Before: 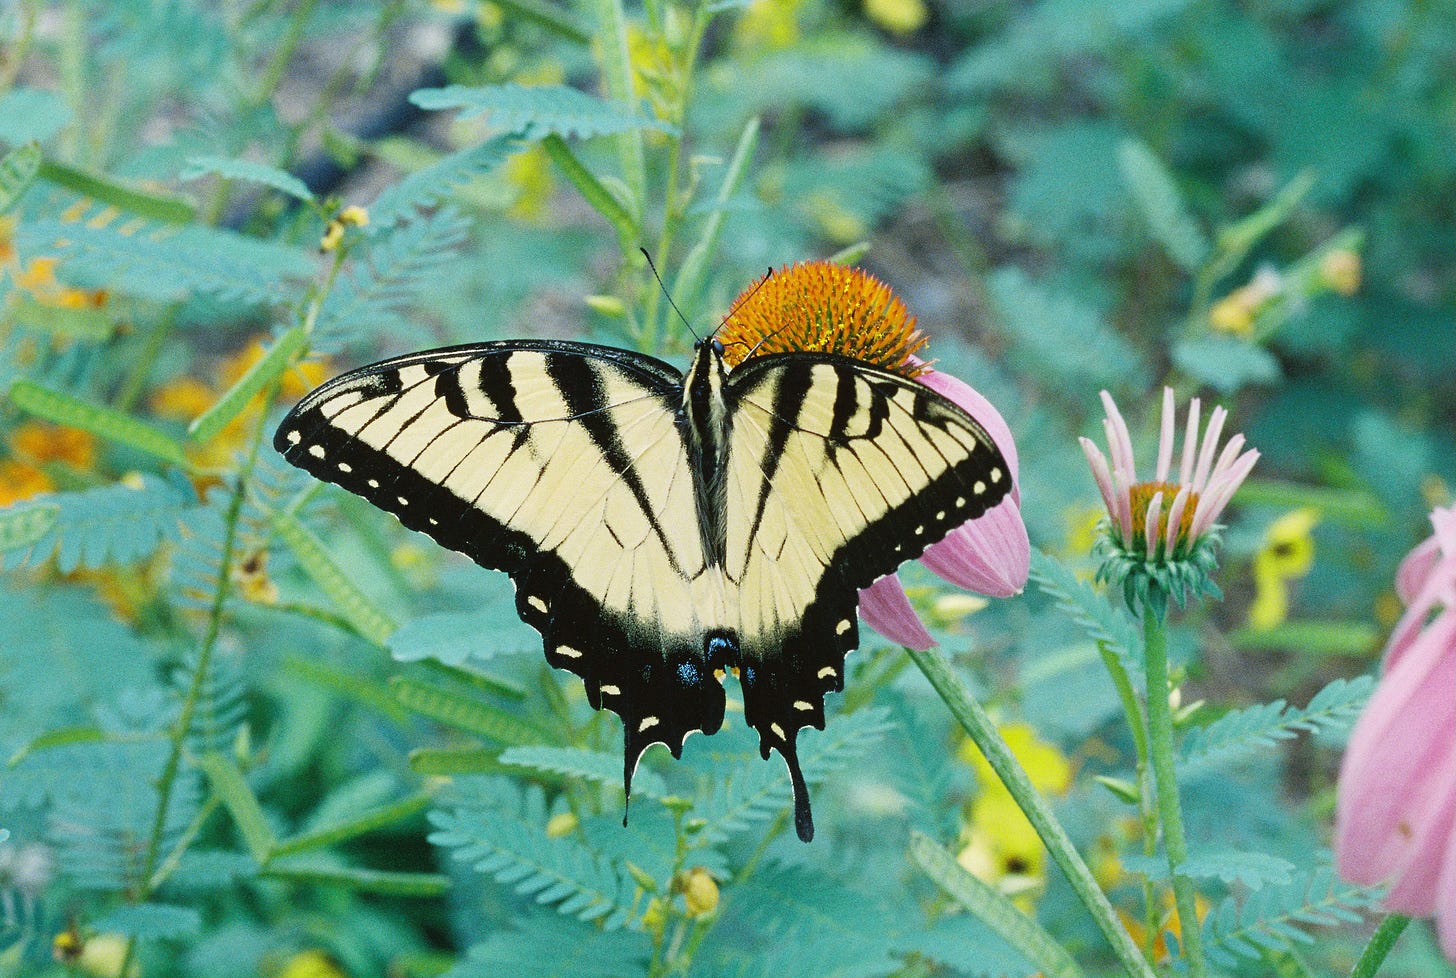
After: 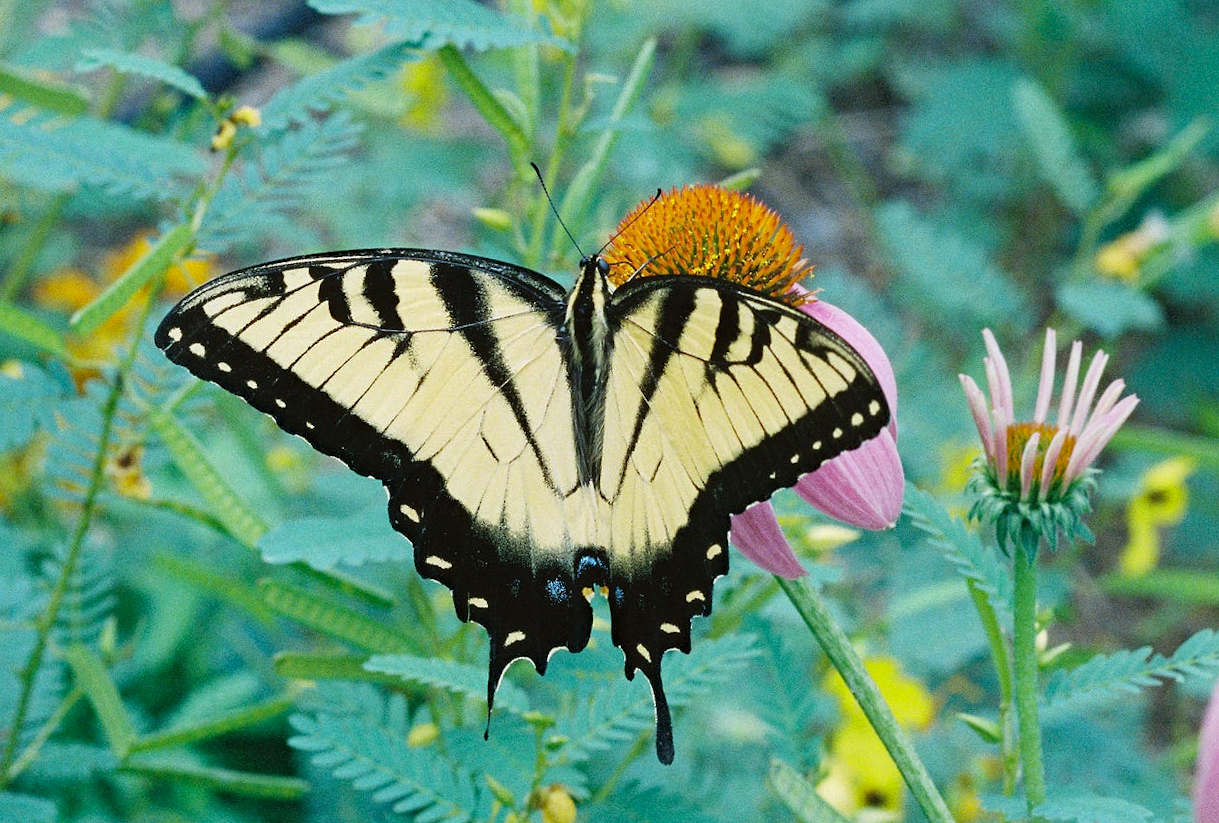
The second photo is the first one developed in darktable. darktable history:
haze removal: compatibility mode true, adaptive false
crop and rotate: angle -2.92°, left 5.315%, top 5.171%, right 4.708%, bottom 4.368%
